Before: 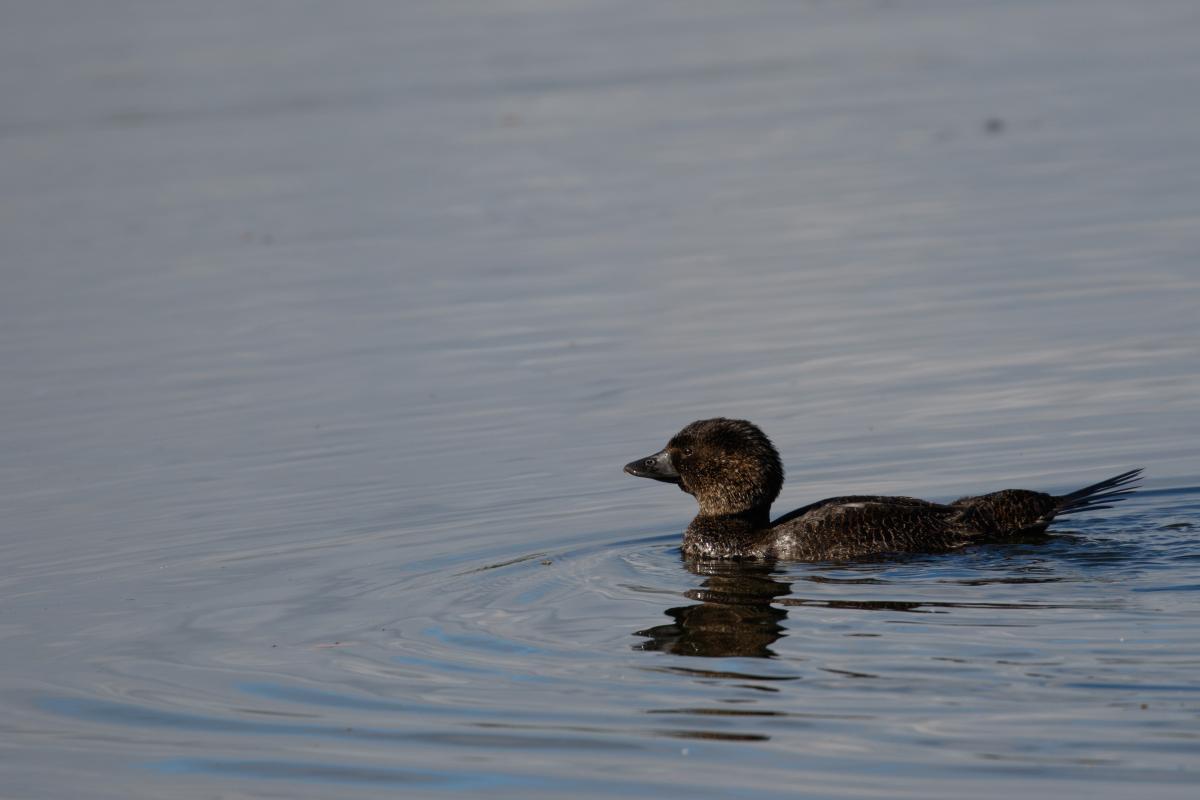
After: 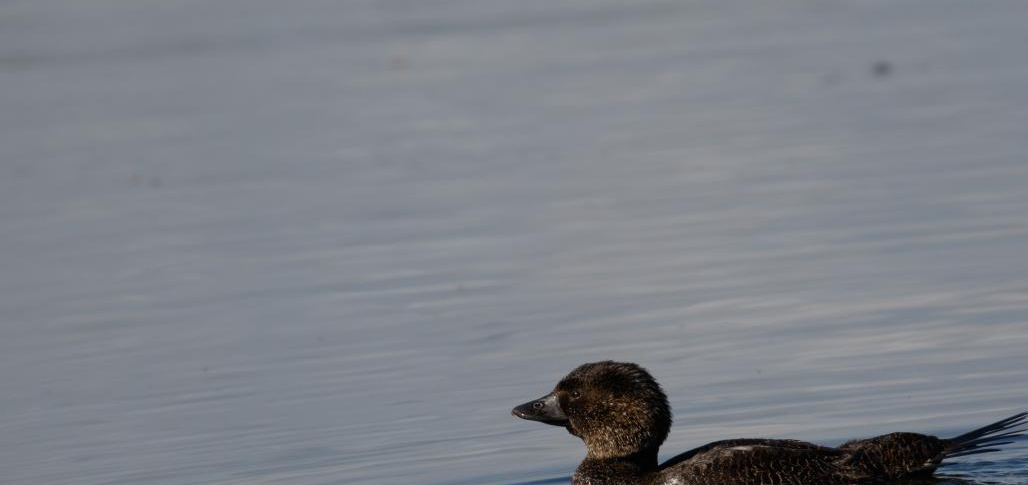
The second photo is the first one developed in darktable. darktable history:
crop and rotate: left 9.403%, top 7.219%, right 4.876%, bottom 32.035%
